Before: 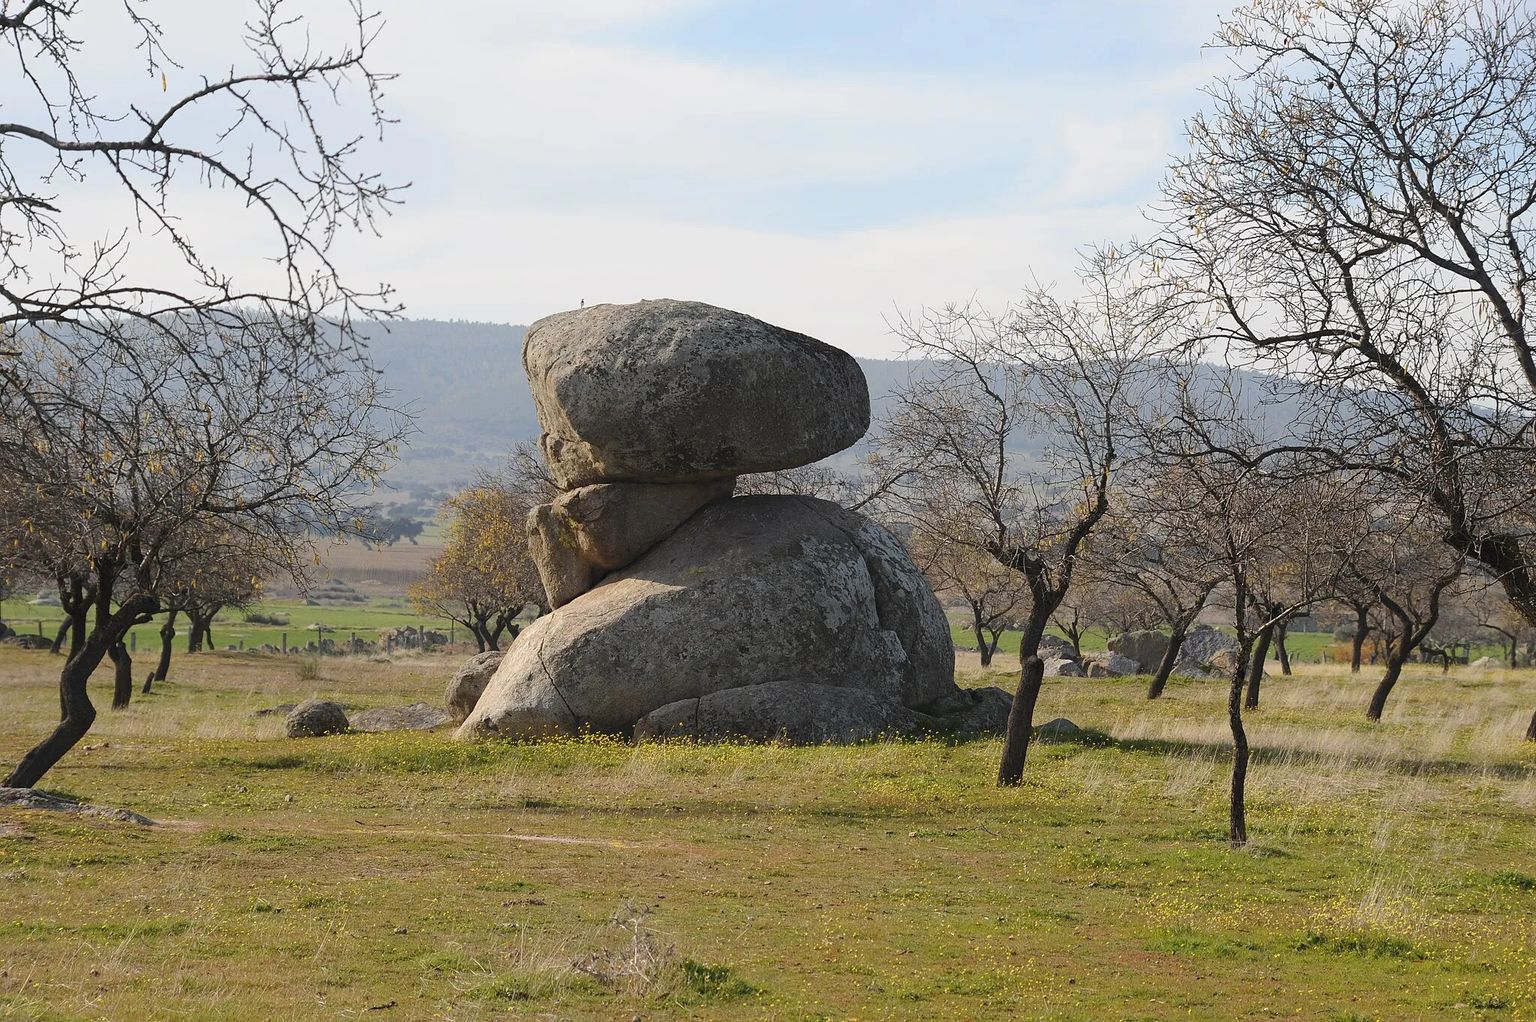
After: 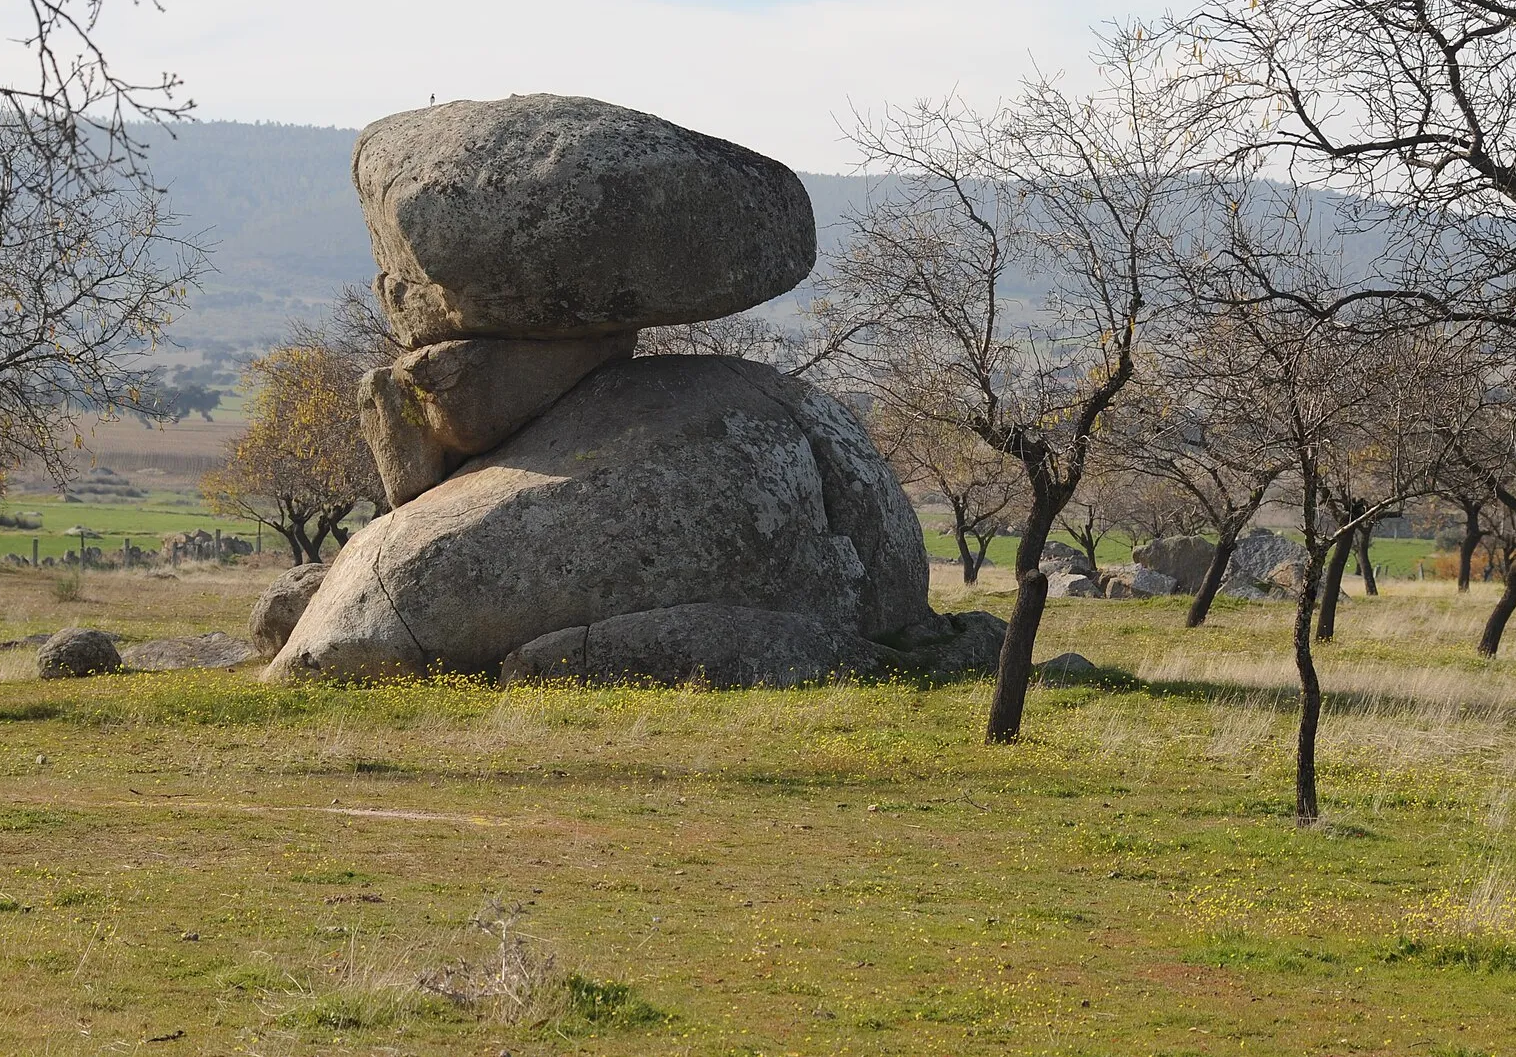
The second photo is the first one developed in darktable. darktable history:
crop: left 16.822%, top 22.421%, right 9.149%
